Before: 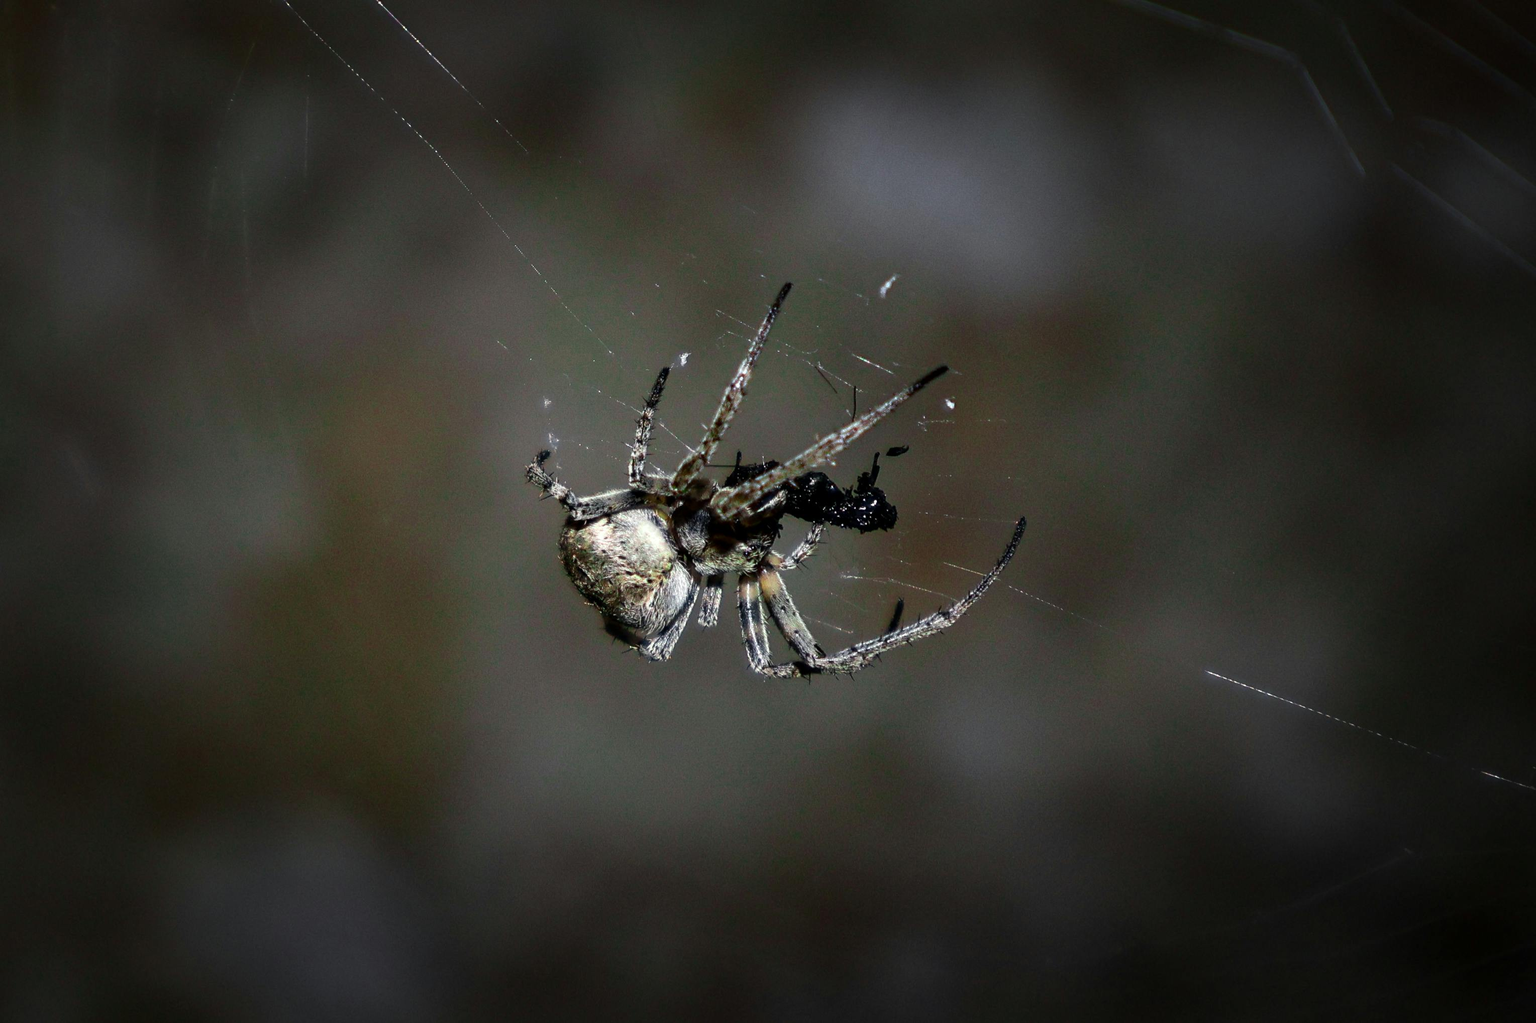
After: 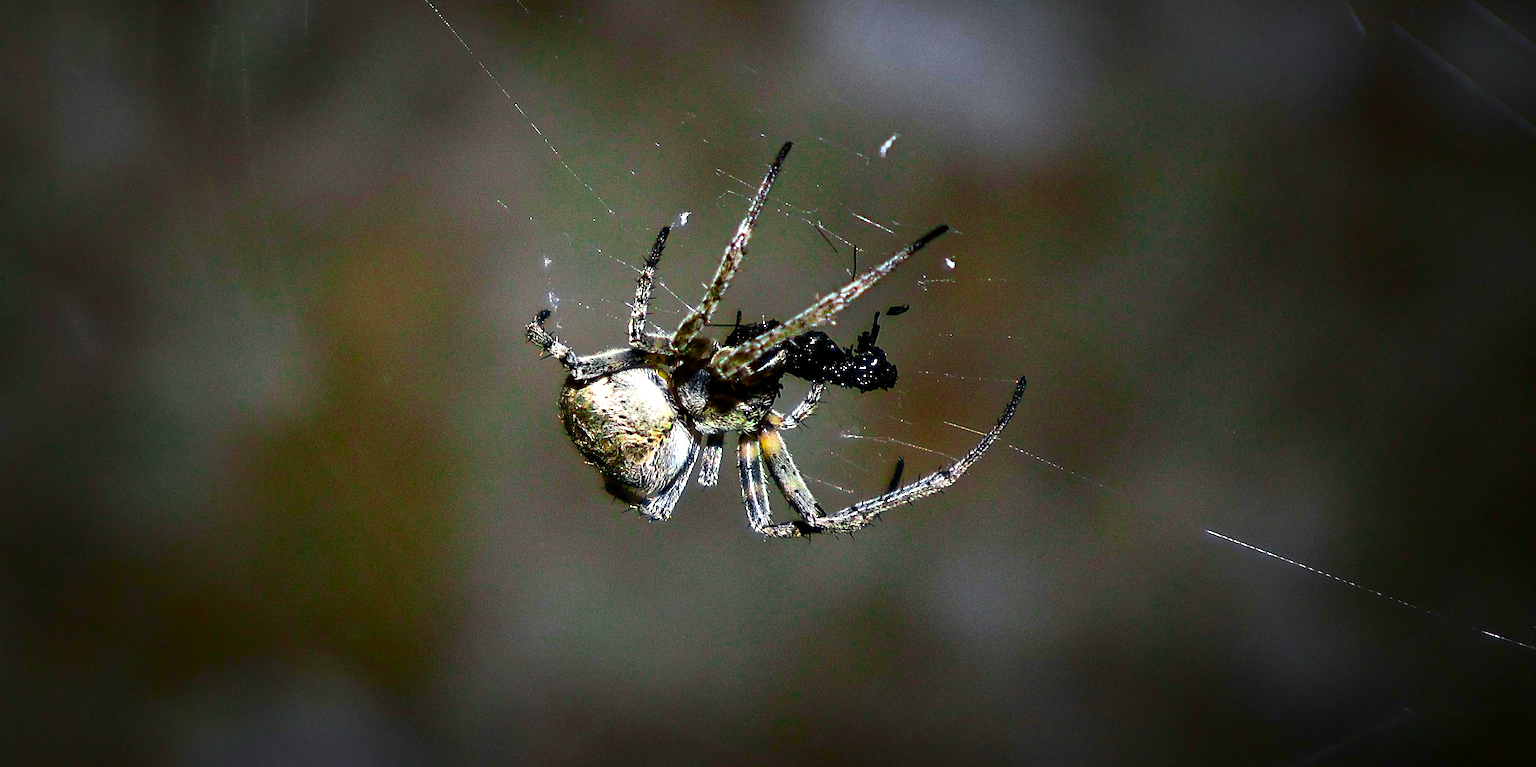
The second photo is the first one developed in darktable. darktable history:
contrast brightness saturation: contrast 0.14
sharpen: on, module defaults
crop: top 13.819%, bottom 11.169%
color balance rgb: linear chroma grading › global chroma 20%, perceptual saturation grading › global saturation 25%, perceptual brilliance grading › global brilliance 20%, global vibrance 20%
